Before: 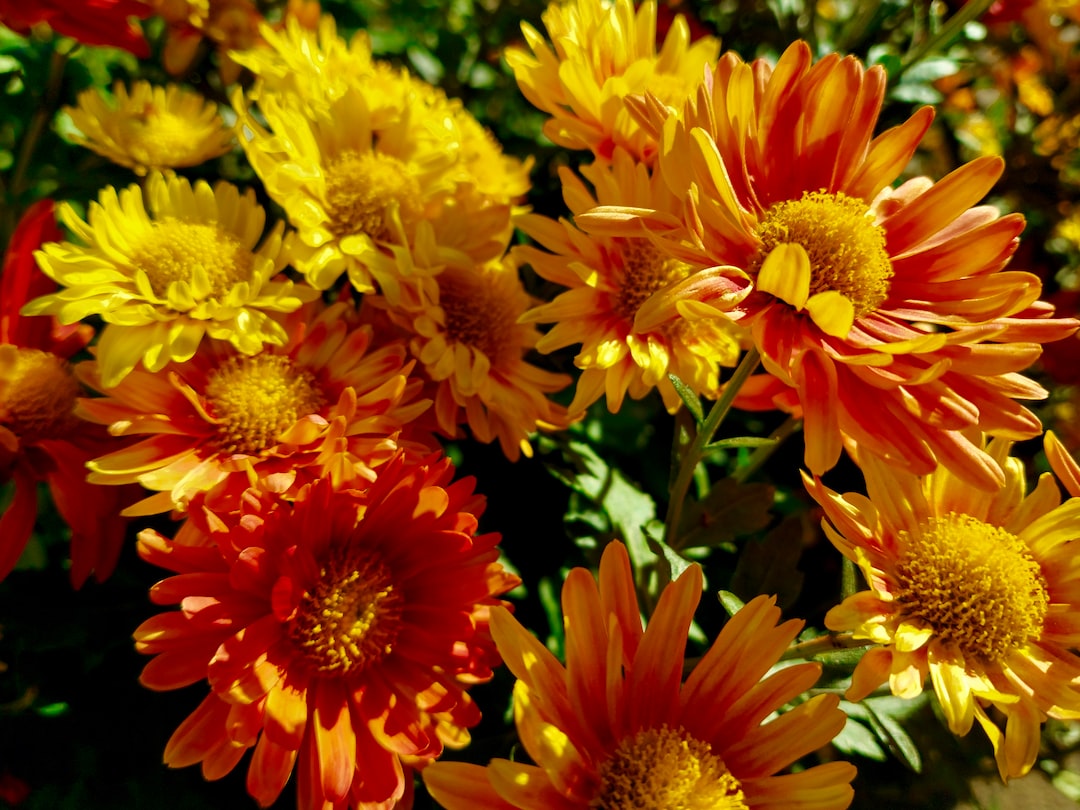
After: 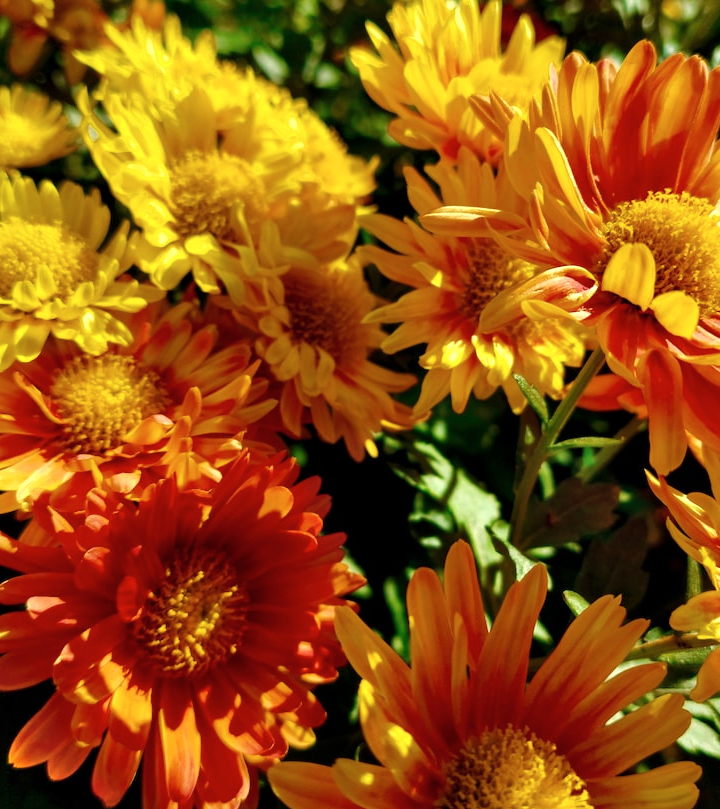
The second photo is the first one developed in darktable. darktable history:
exposure: compensate exposure bias true, compensate highlight preservation false
shadows and highlights: radius 45.2, white point adjustment 6.65, compress 79.78%, soften with gaussian
crop and rotate: left 14.497%, right 18.763%
